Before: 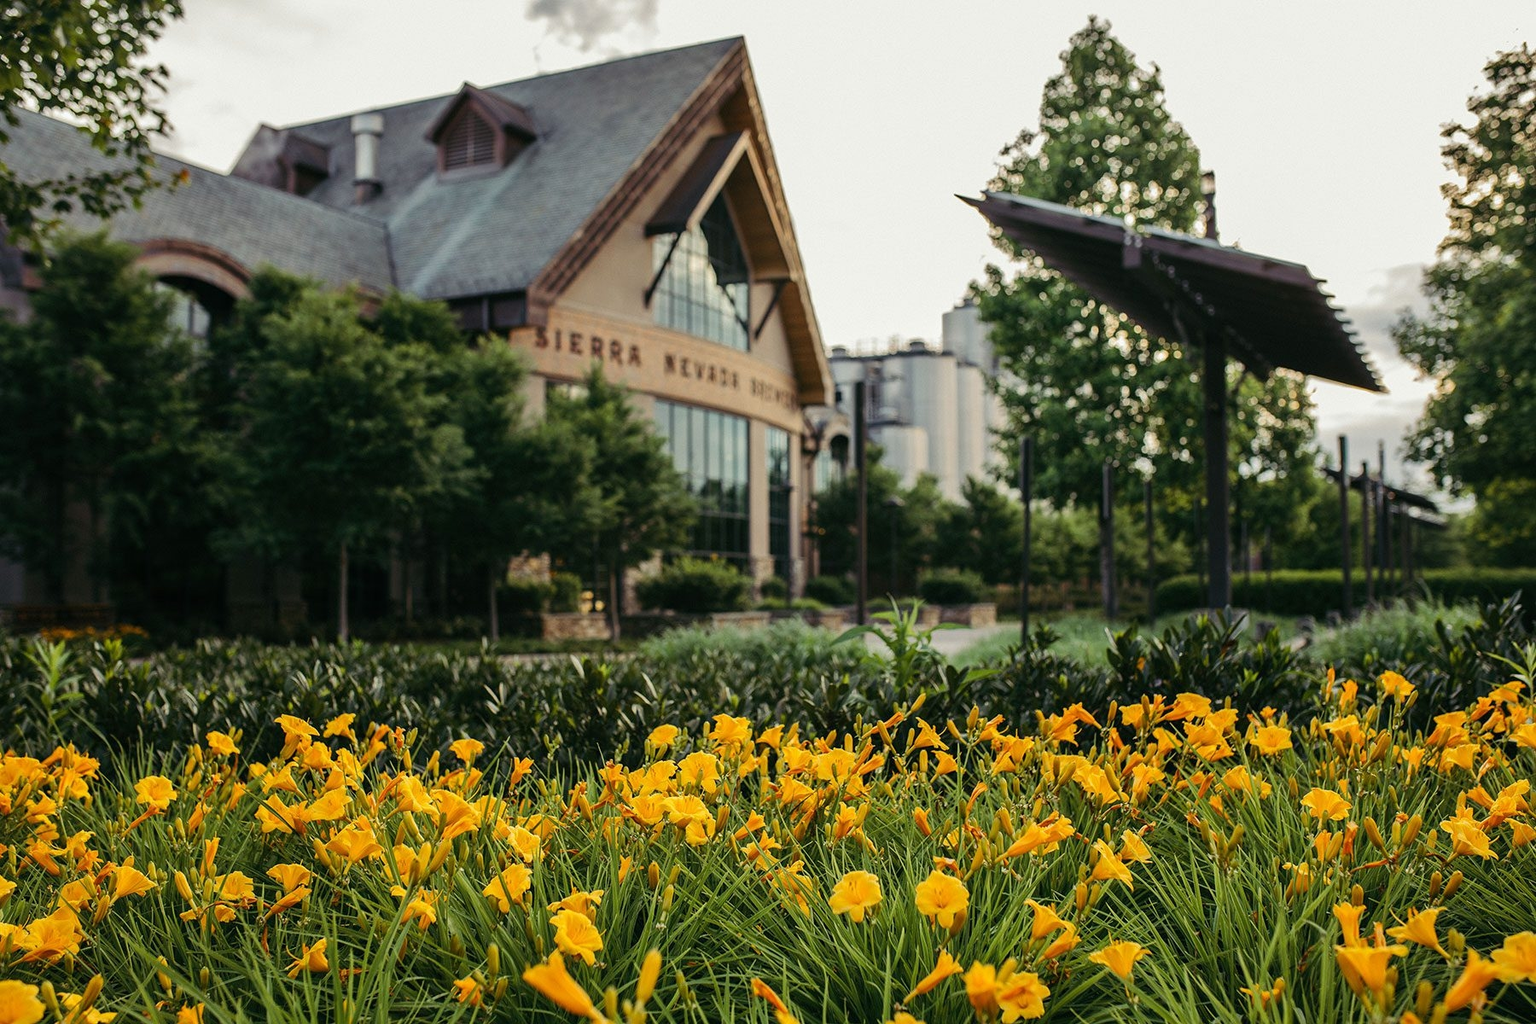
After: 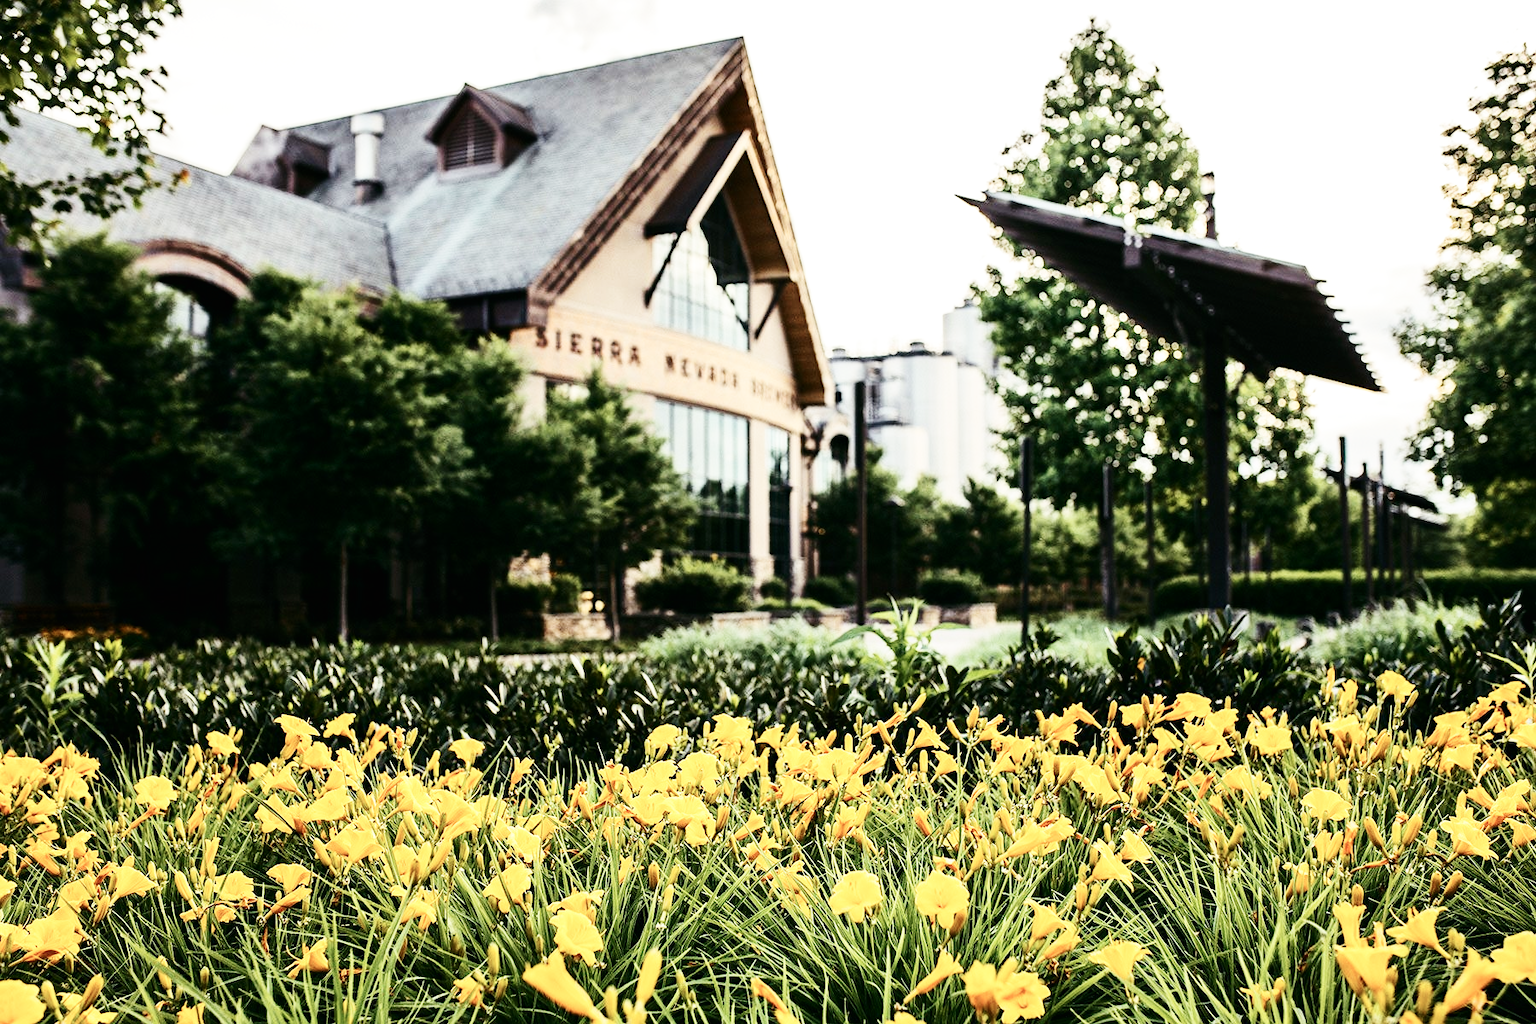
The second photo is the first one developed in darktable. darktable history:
base curve: curves: ch0 [(0, 0.003) (0.001, 0.002) (0.006, 0.004) (0.02, 0.022) (0.048, 0.086) (0.094, 0.234) (0.162, 0.431) (0.258, 0.629) (0.385, 0.8) (0.548, 0.918) (0.751, 0.988) (1, 1)], preserve colors none
contrast brightness saturation: contrast 0.255, saturation -0.319
